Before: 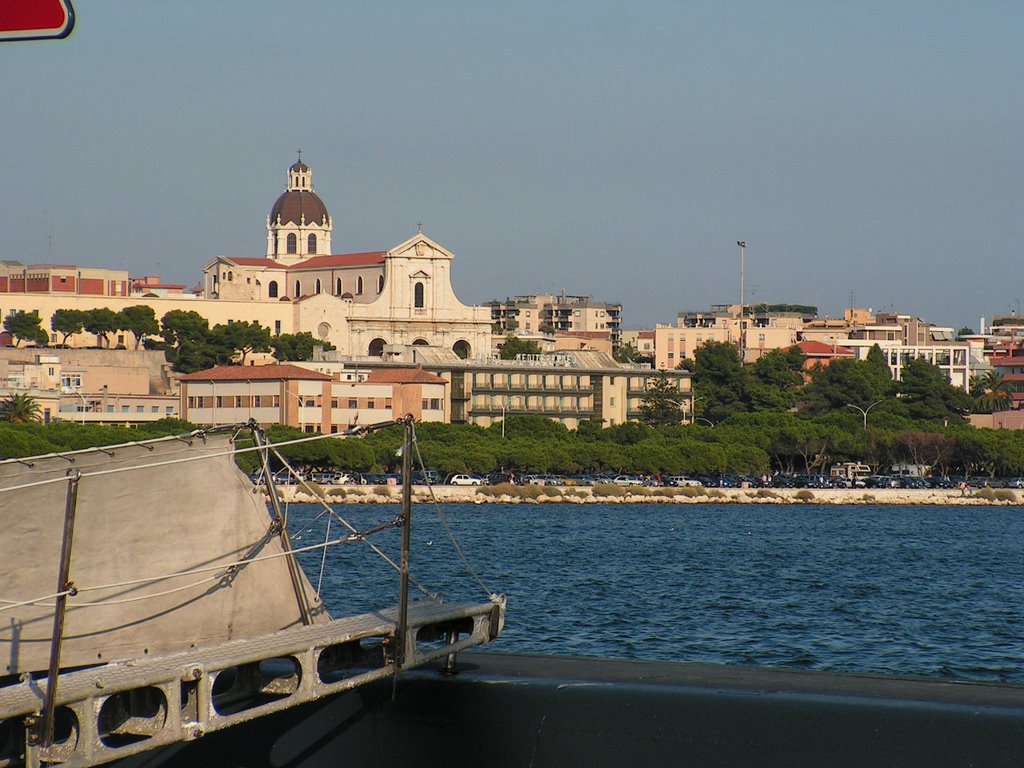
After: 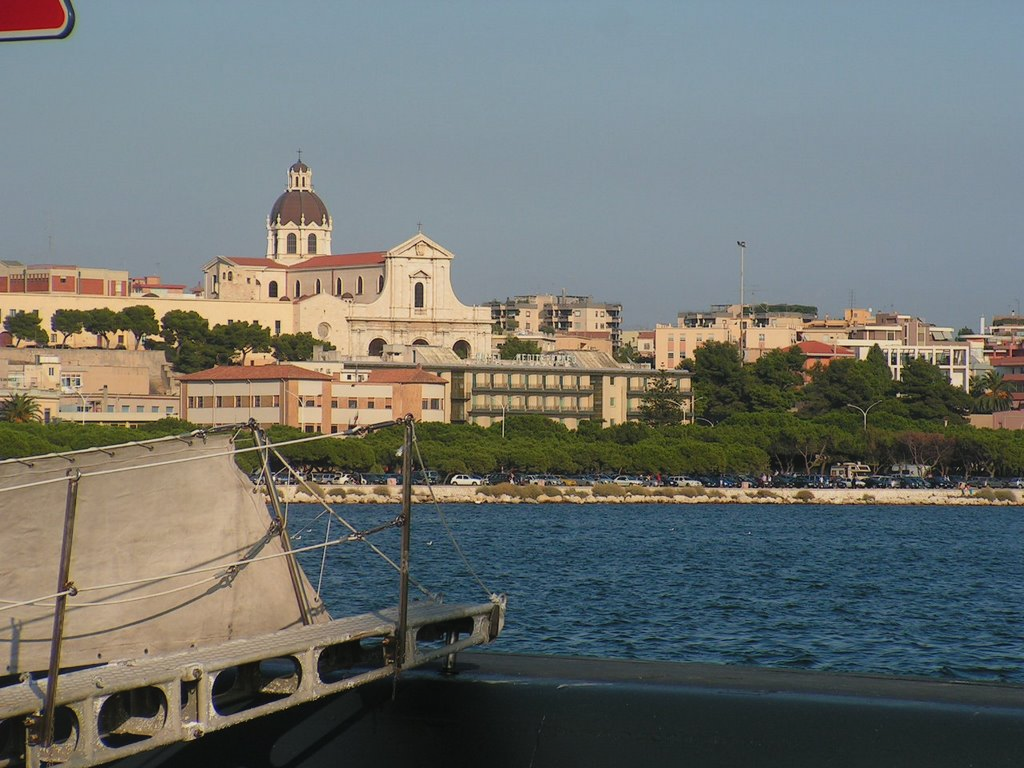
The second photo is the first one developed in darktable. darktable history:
contrast equalizer: octaves 7, y [[0.6 ×6], [0.55 ×6], [0 ×6], [0 ×6], [0 ×6]], mix -0.318
